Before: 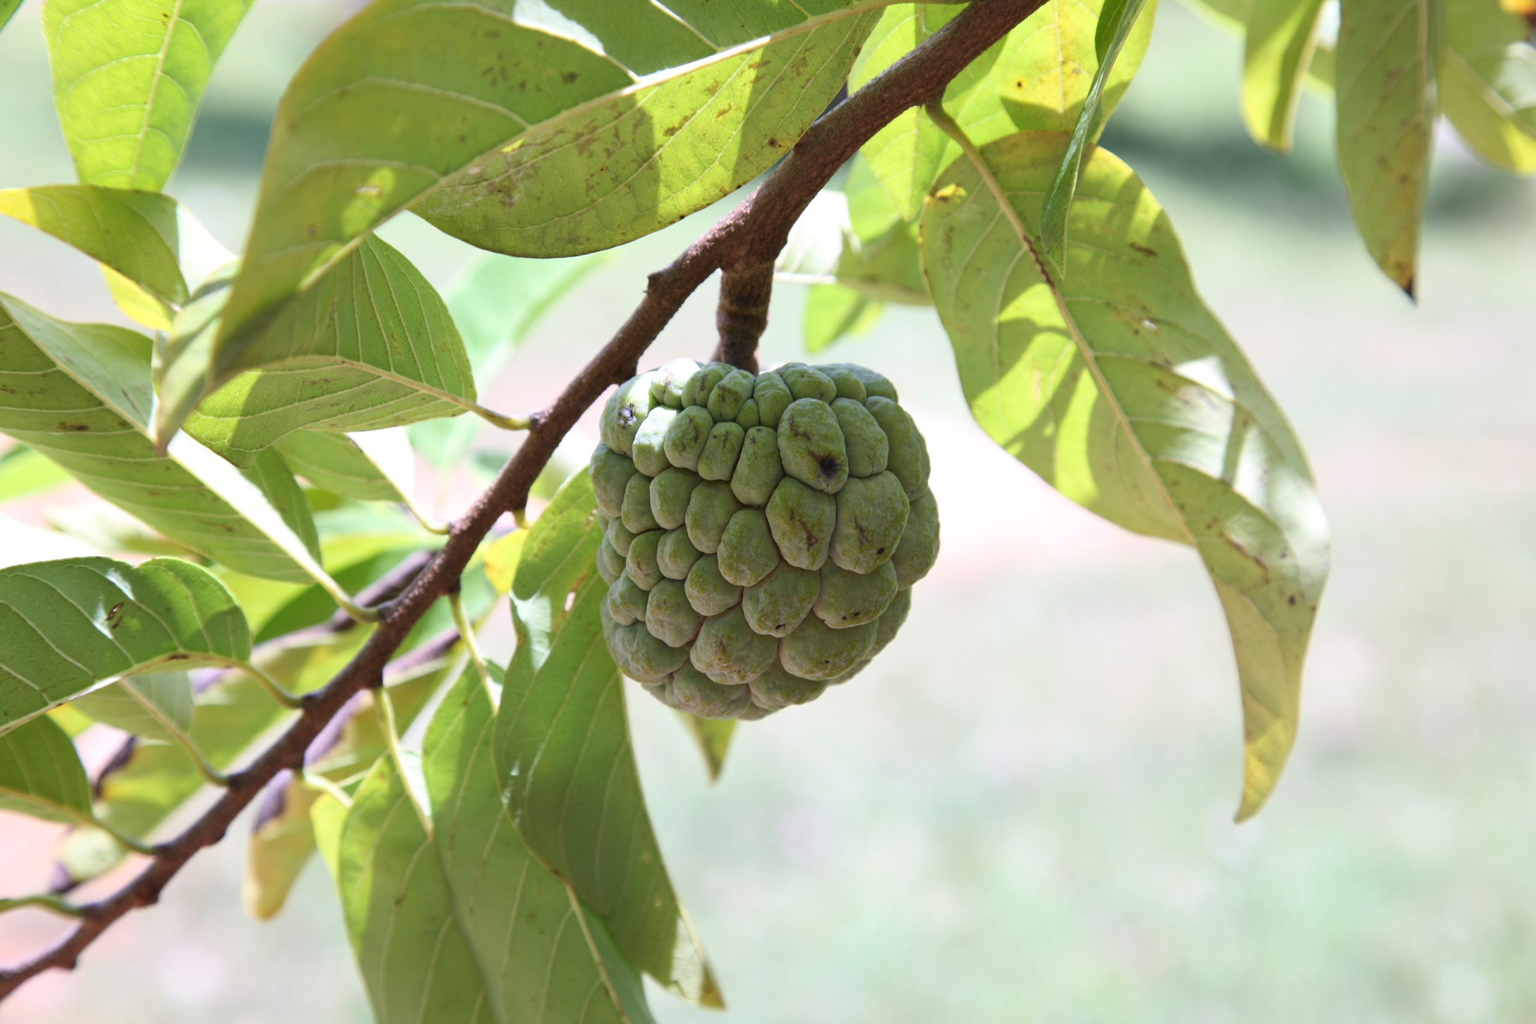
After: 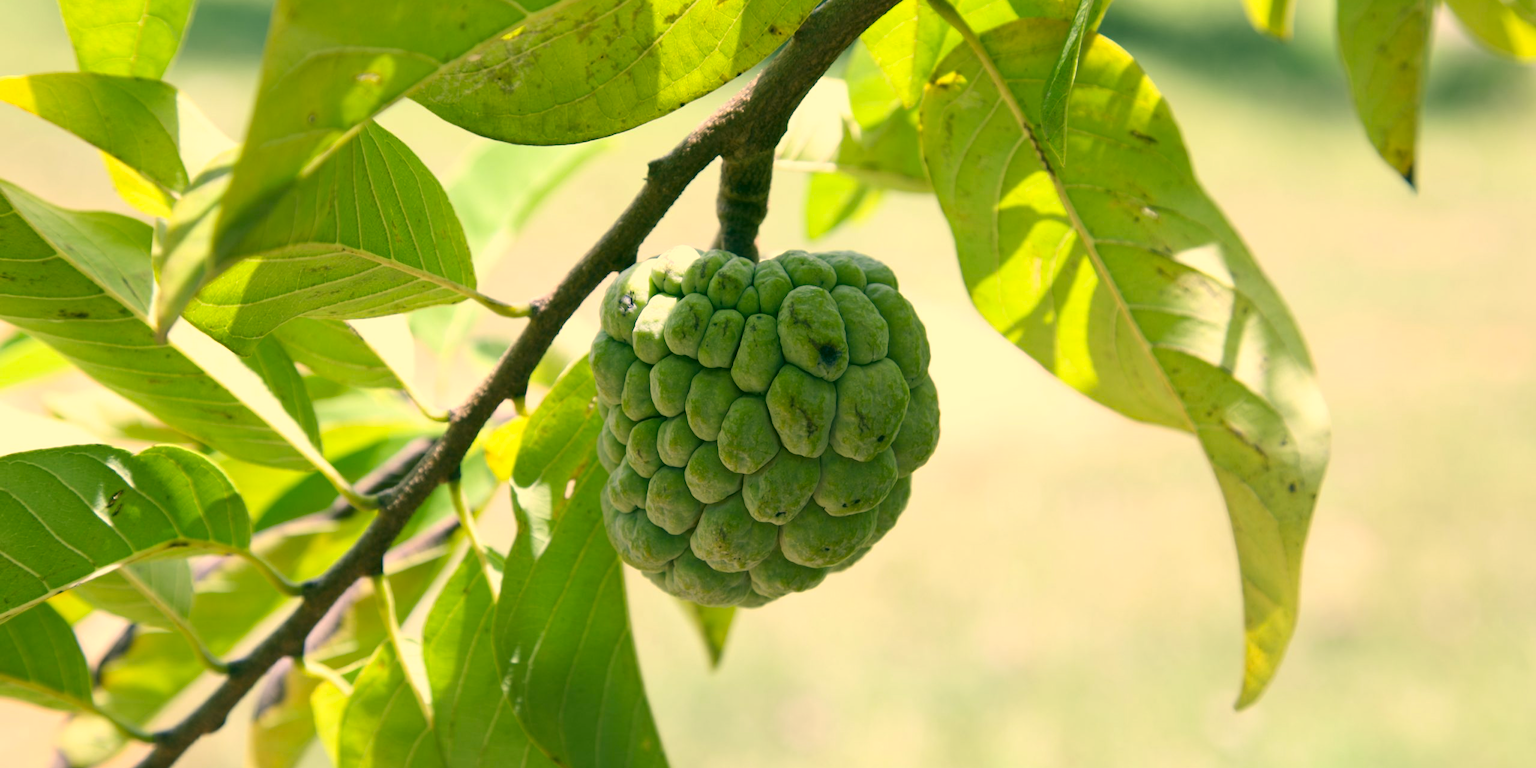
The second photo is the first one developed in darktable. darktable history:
crop: top 11.05%, bottom 13.956%
color correction: highlights a* 5.68, highlights b* 32.94, shadows a* -25.77, shadows b* 3.98
